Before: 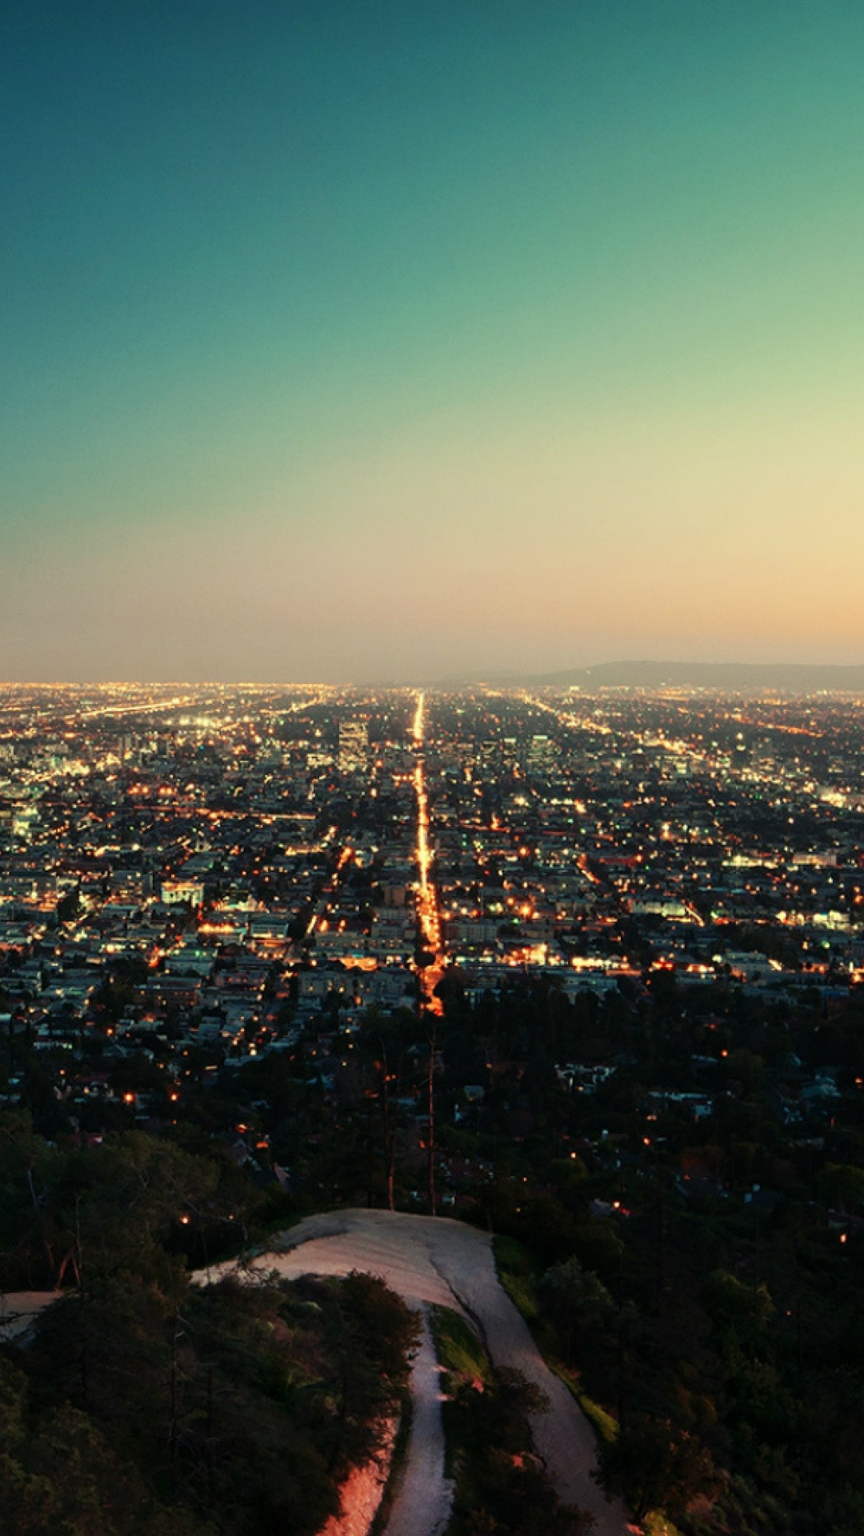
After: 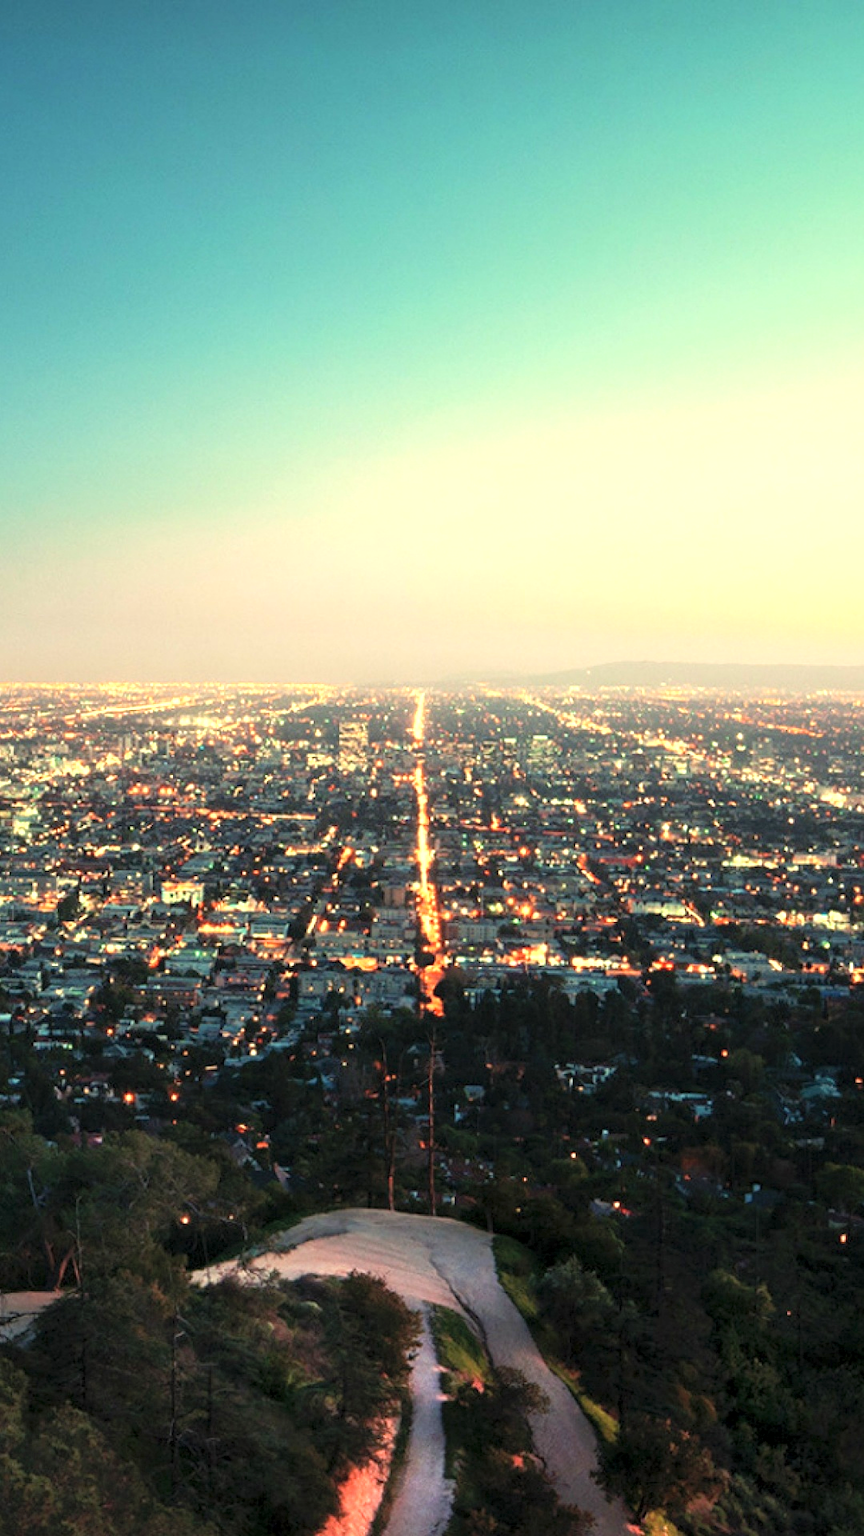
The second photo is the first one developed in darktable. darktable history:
contrast brightness saturation: brightness 0.143
exposure: black level correction 0.001, exposure 0.965 EV, compensate exposure bias true, compensate highlight preservation false
